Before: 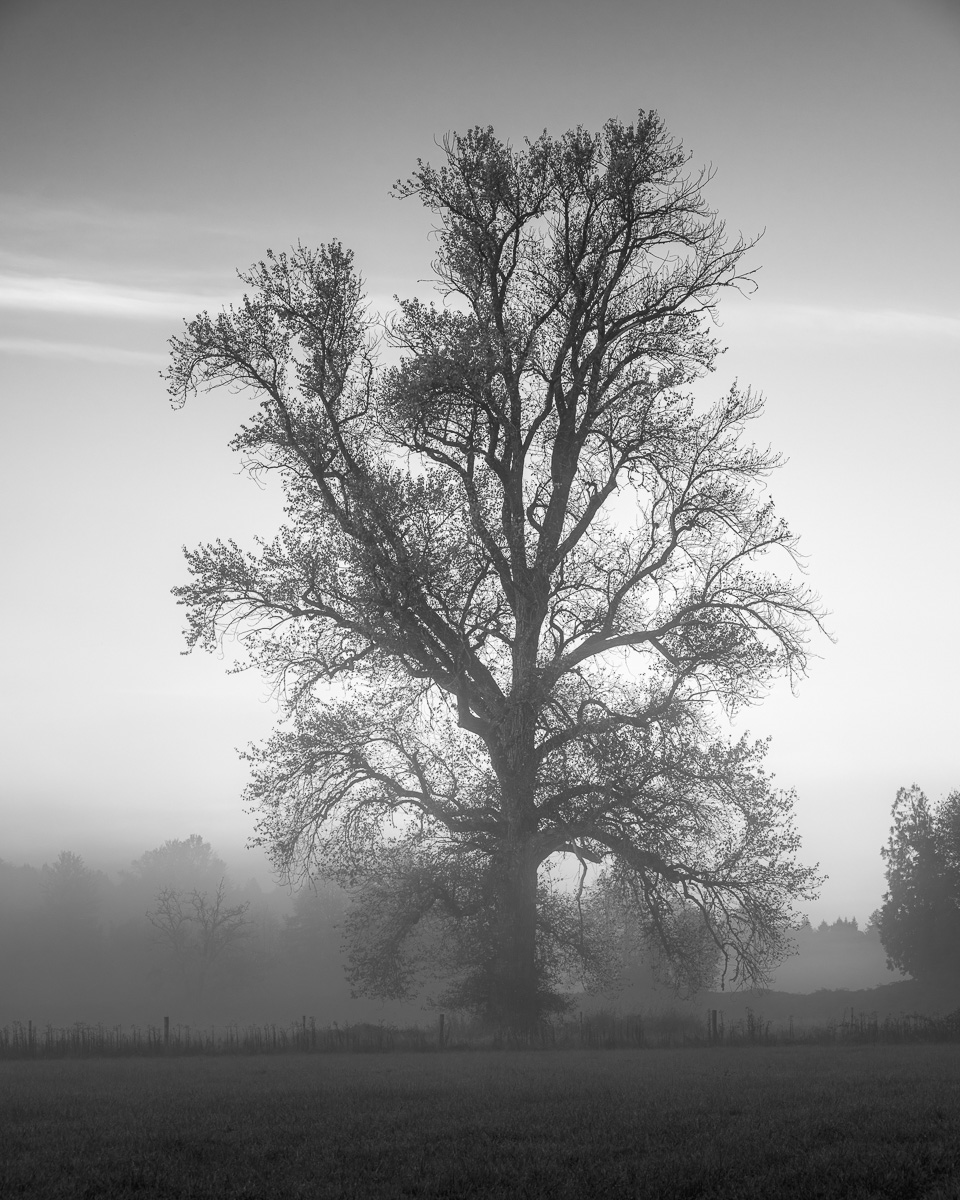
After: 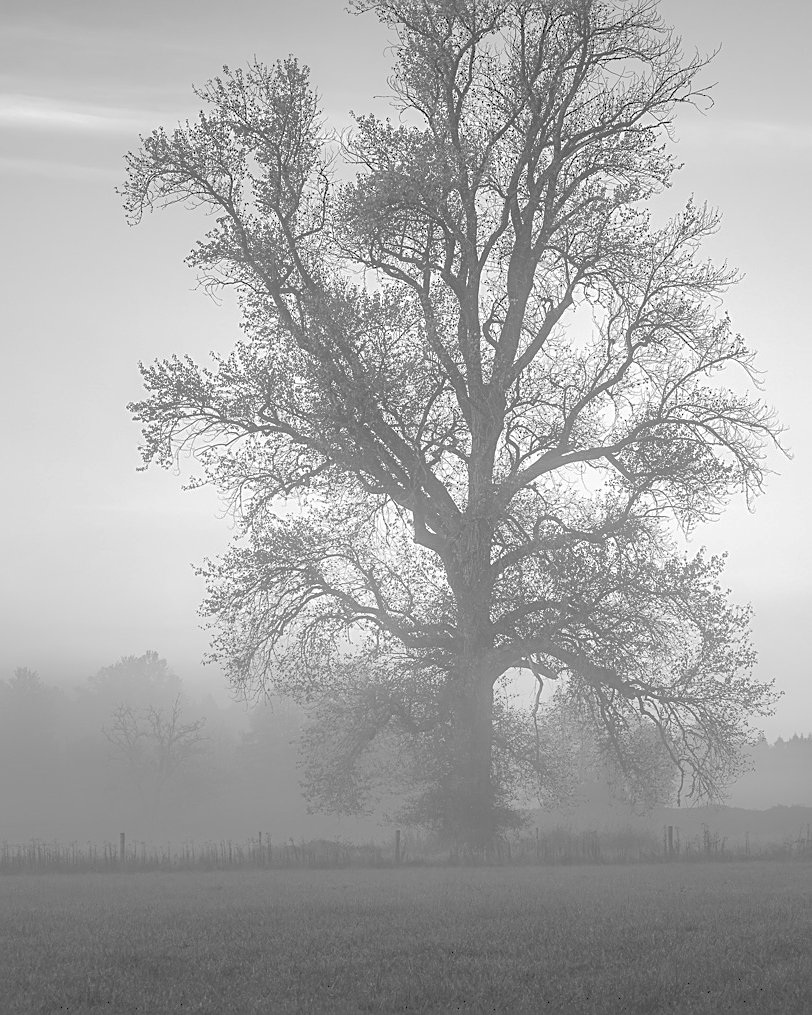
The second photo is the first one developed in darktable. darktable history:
sharpen: amount 0.498
crop and rotate: left 4.665%, top 15.343%, right 10.693%
shadows and highlights: on, module defaults
tone curve: curves: ch0 [(0, 0) (0.003, 0.275) (0.011, 0.288) (0.025, 0.309) (0.044, 0.326) (0.069, 0.346) (0.1, 0.37) (0.136, 0.396) (0.177, 0.432) (0.224, 0.473) (0.277, 0.516) (0.335, 0.566) (0.399, 0.611) (0.468, 0.661) (0.543, 0.711) (0.623, 0.761) (0.709, 0.817) (0.801, 0.867) (0.898, 0.911) (1, 1)], color space Lab, independent channels
